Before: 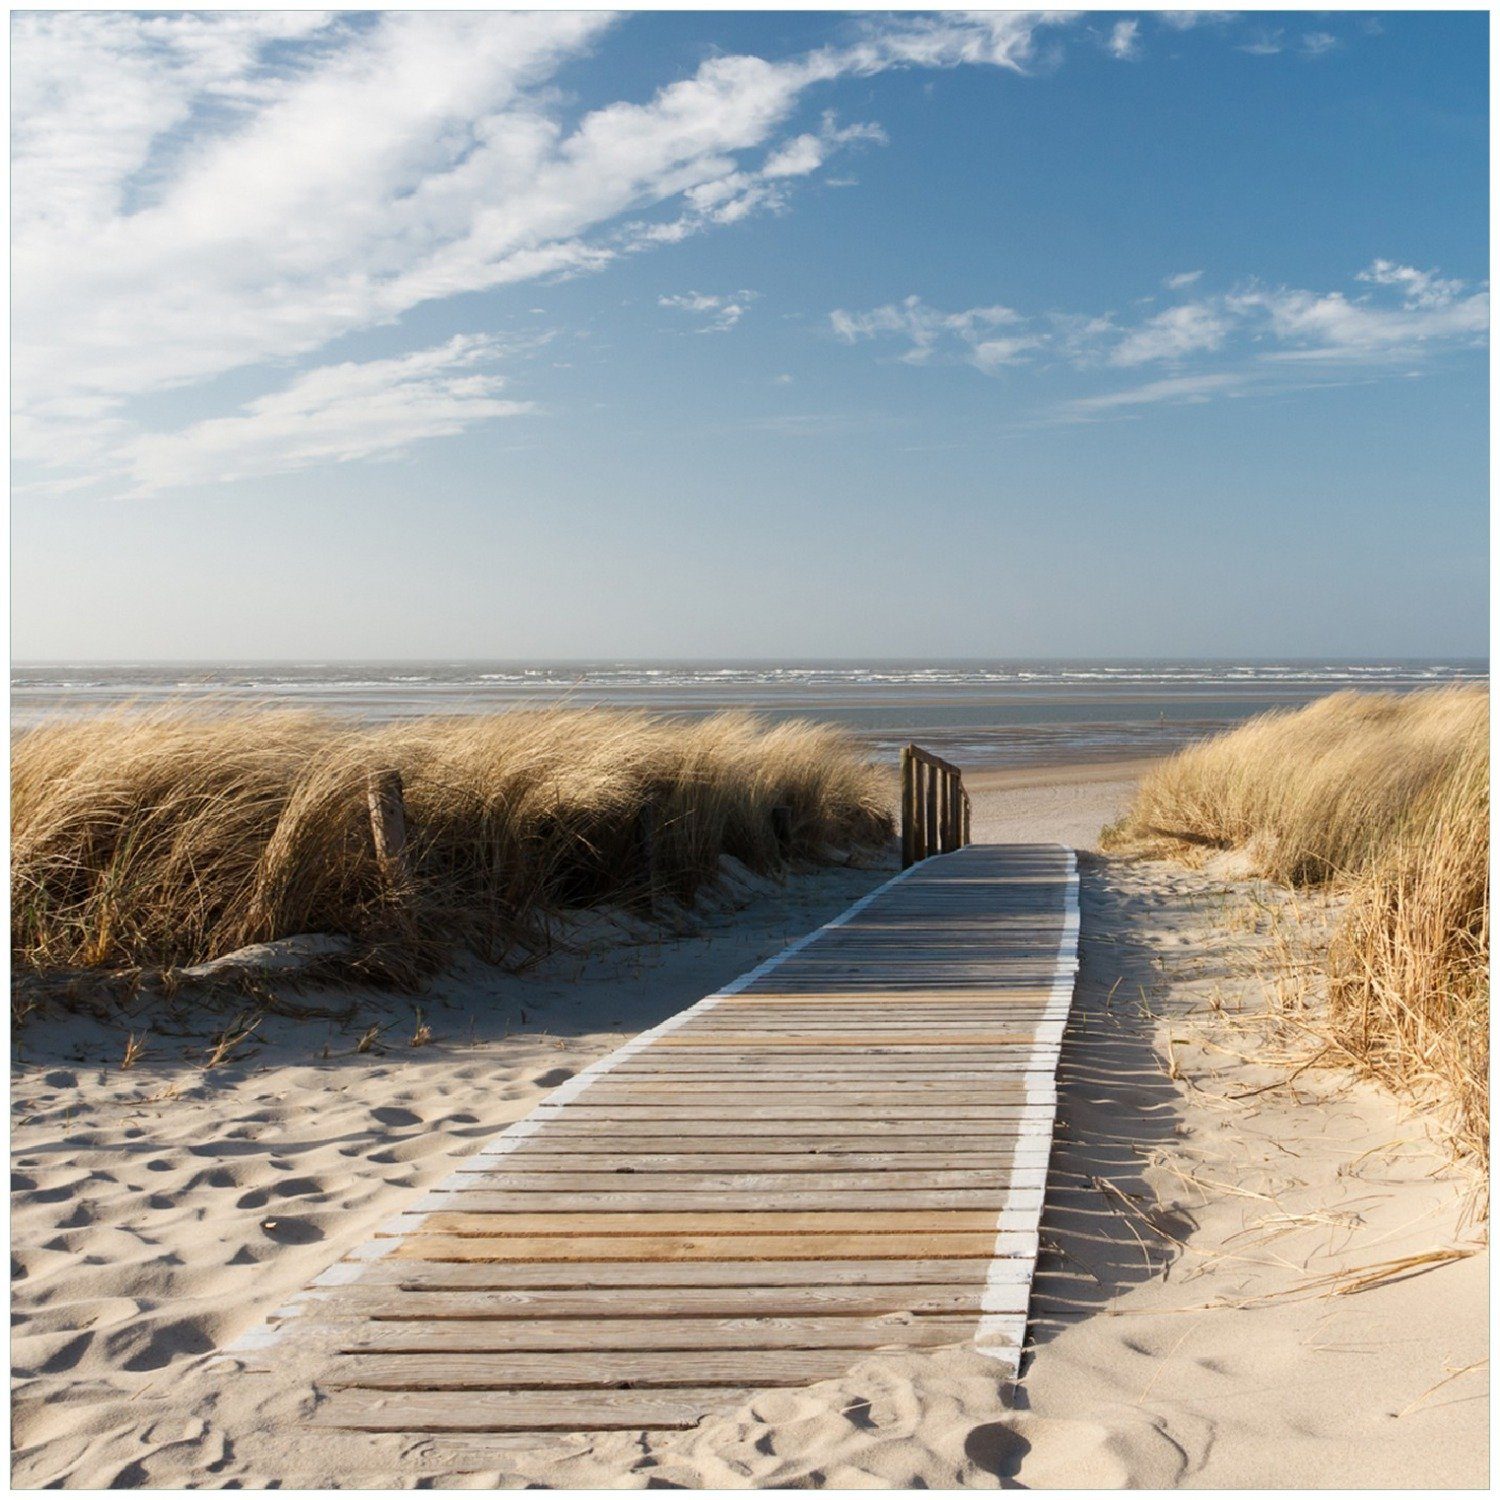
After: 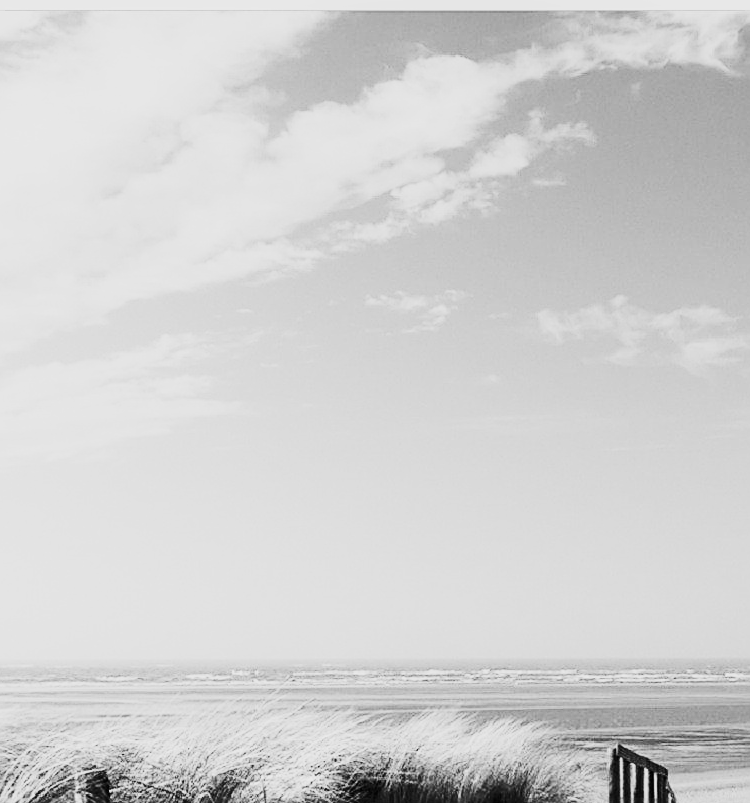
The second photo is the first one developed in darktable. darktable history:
monochrome: a -71.75, b 75.82
sharpen: on, module defaults
white balance: red 0.924, blue 1.095
color balance: contrast -15%
sigmoid: contrast 1.7
exposure: black level correction 0, exposure 1 EV, compensate exposure bias true, compensate highlight preservation false
contrast brightness saturation: contrast 0.28
crop: left 19.556%, right 30.401%, bottom 46.458%
